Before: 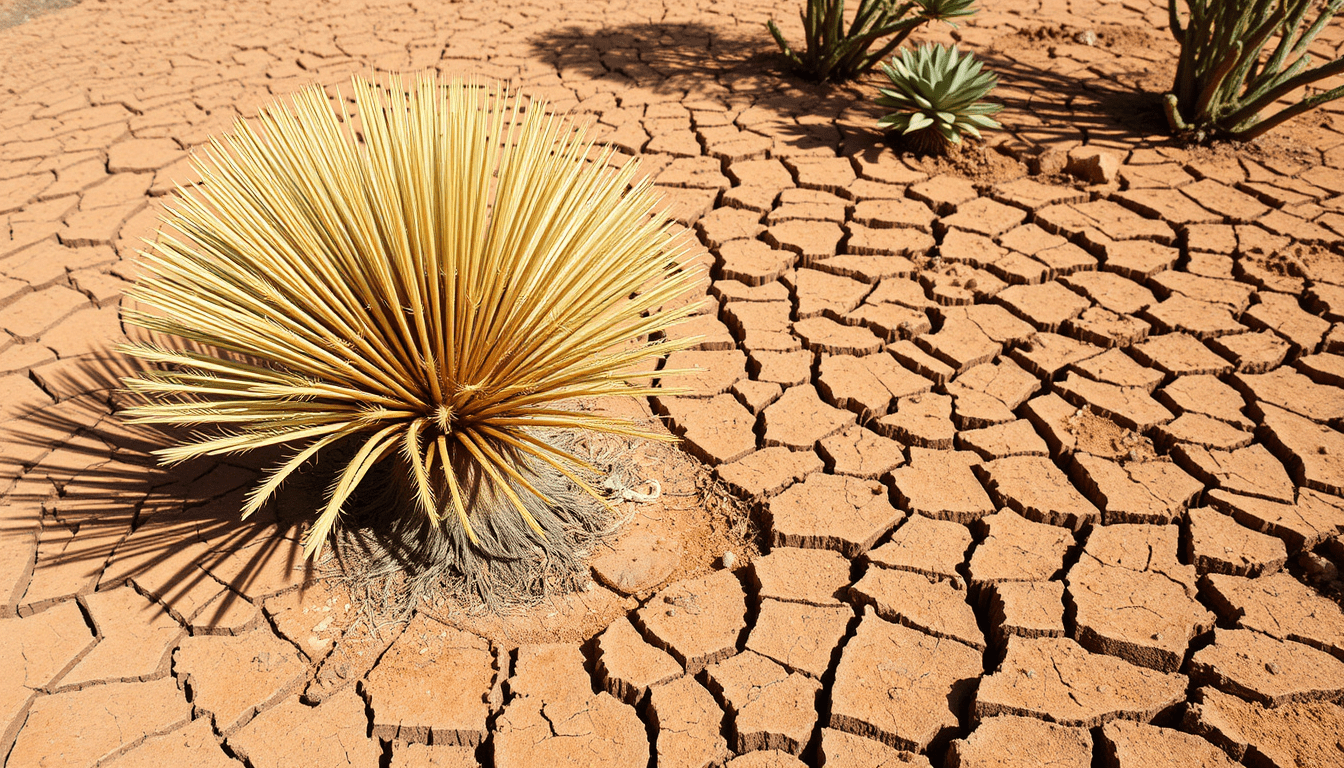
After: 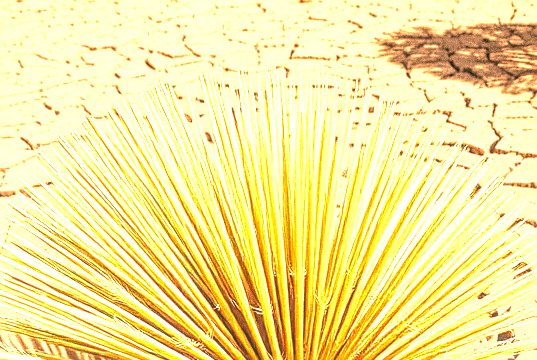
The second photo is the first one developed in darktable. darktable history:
crop and rotate: left 11.308%, top 0.081%, right 48.685%, bottom 52.983%
local contrast: highlights 3%, shadows 7%, detail 133%
exposure: black level correction 0, exposure 1.743 EV, compensate highlight preservation false
contrast brightness saturation: contrast 0.035, saturation 0.163
sharpen: on, module defaults
color correction: highlights a* 4.38, highlights b* 4.94, shadows a* -8.02, shadows b* 4.73
